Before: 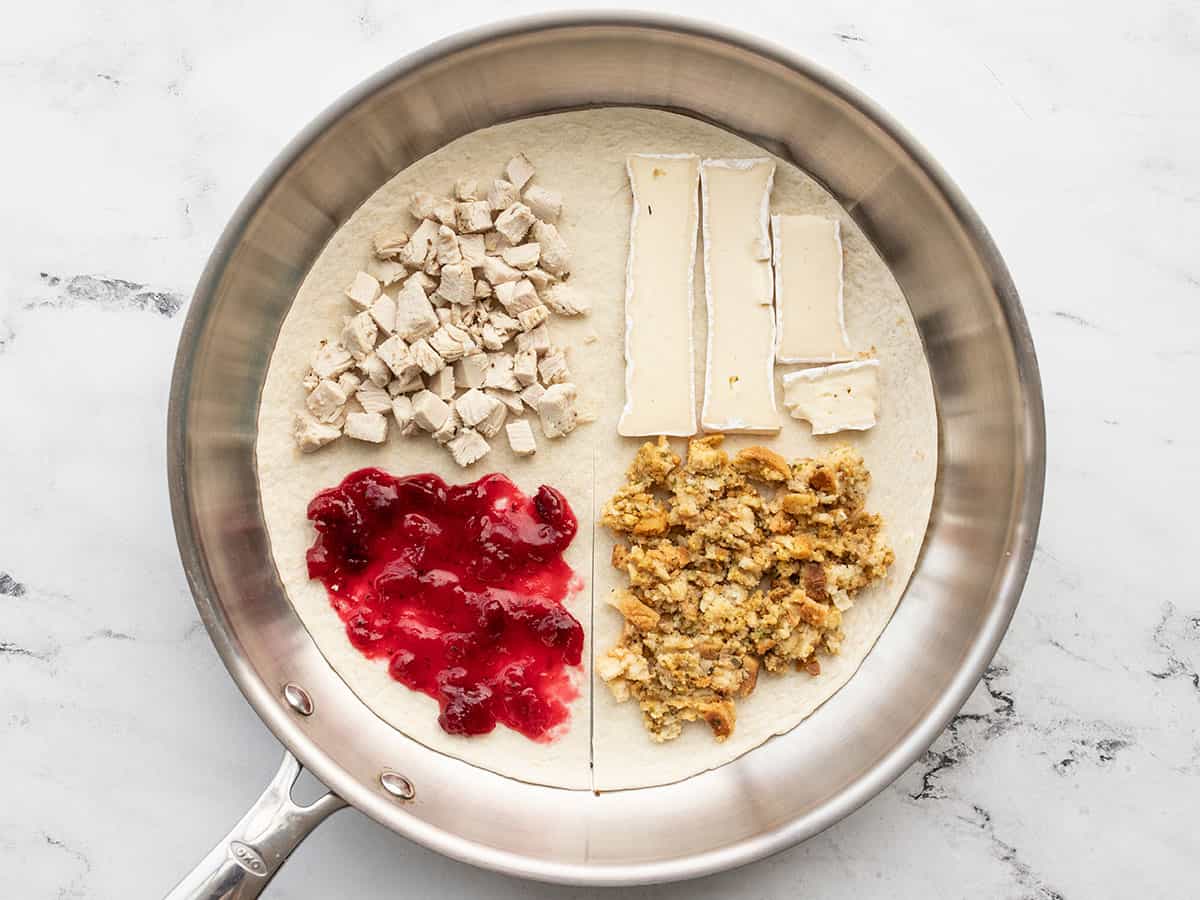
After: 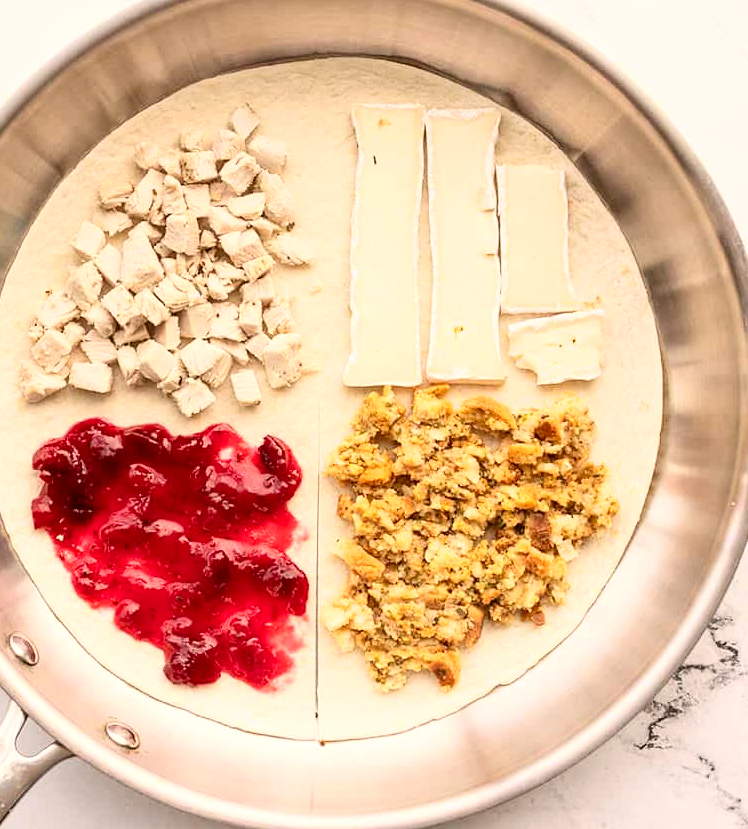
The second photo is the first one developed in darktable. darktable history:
crop and rotate: left 22.918%, top 5.629%, right 14.711%, bottom 2.247%
contrast brightness saturation: contrast 0.2, brightness 0.16, saturation 0.22
exposure: exposure 0.161 EV, compensate highlight preservation false
color correction: highlights a* 6.27, highlights b* 8.19, shadows a* 5.94, shadows b* 7.23, saturation 0.9
